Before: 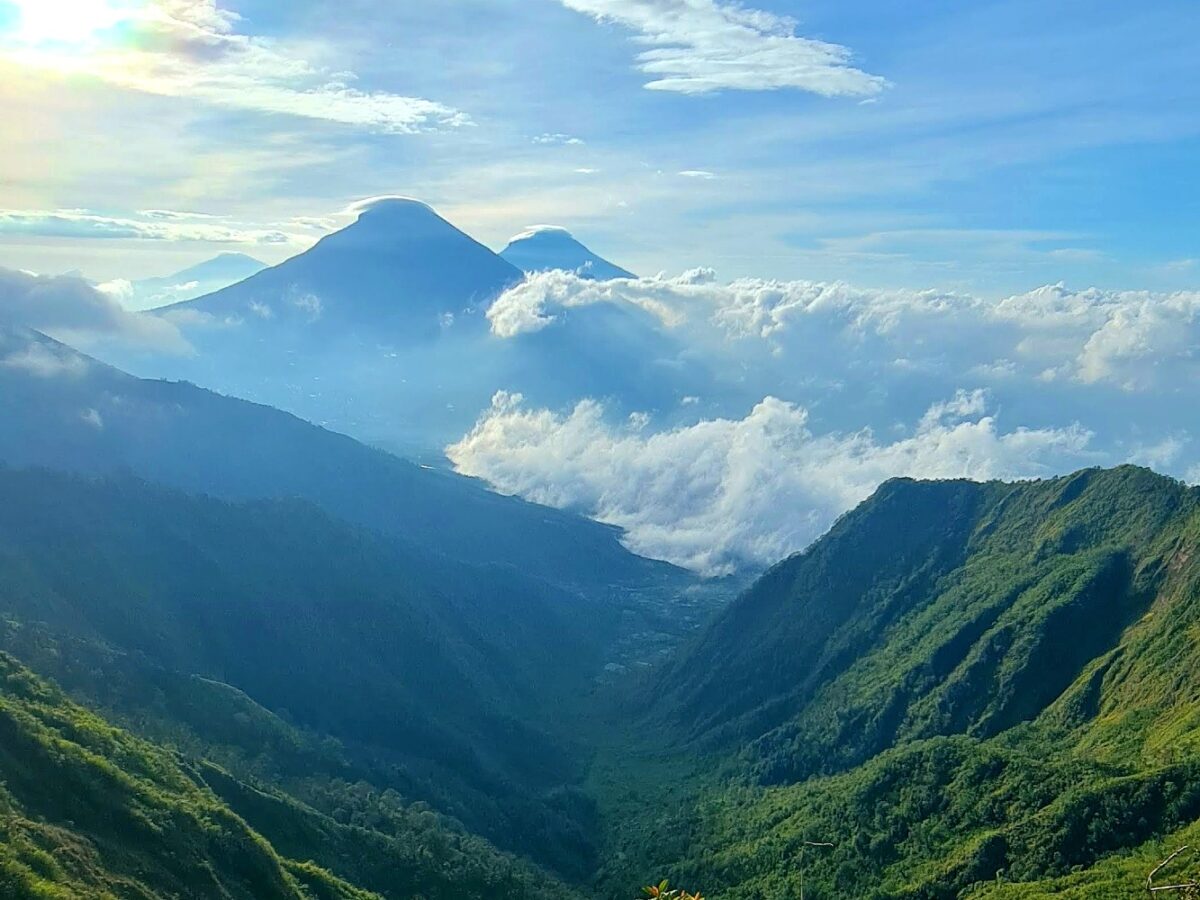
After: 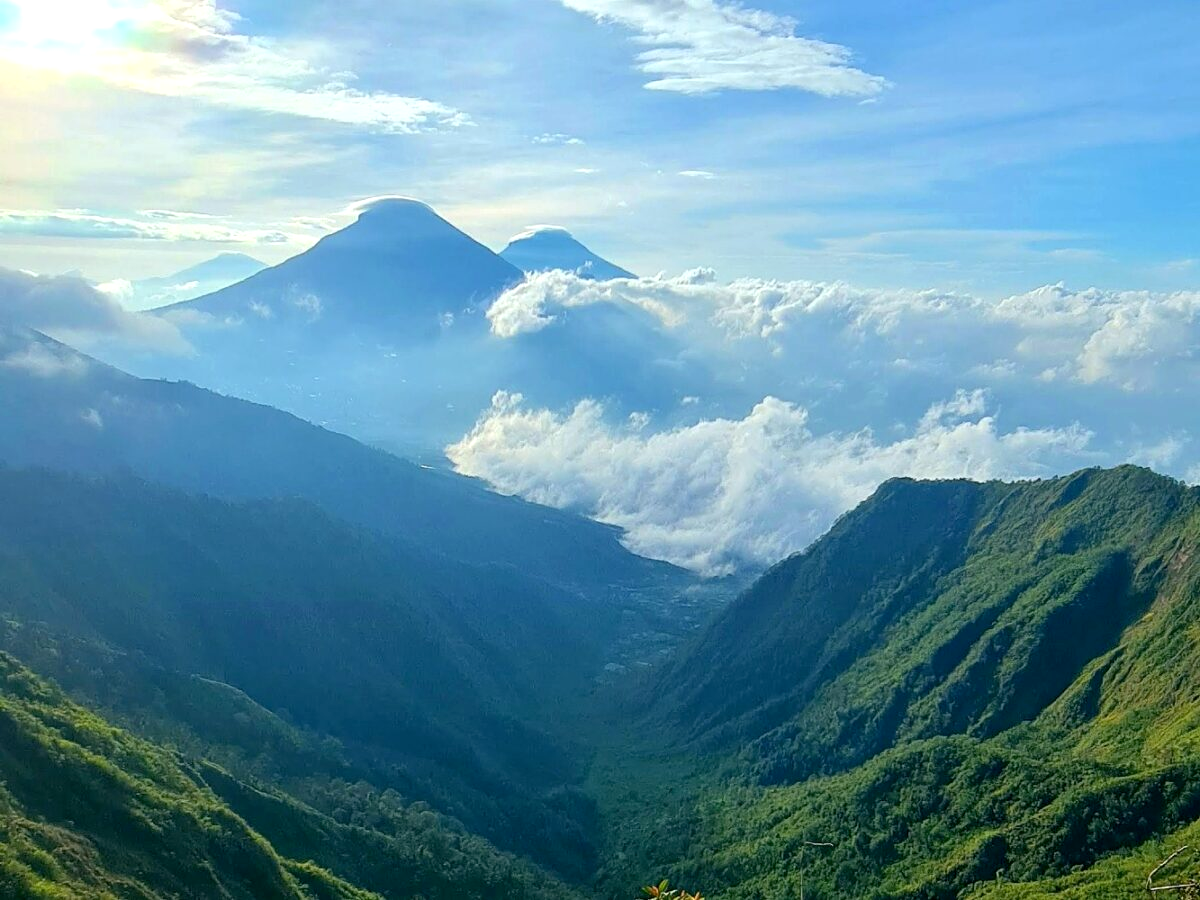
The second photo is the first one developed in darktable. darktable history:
exposure: black level correction 0.003, exposure 0.149 EV, compensate highlight preservation false
